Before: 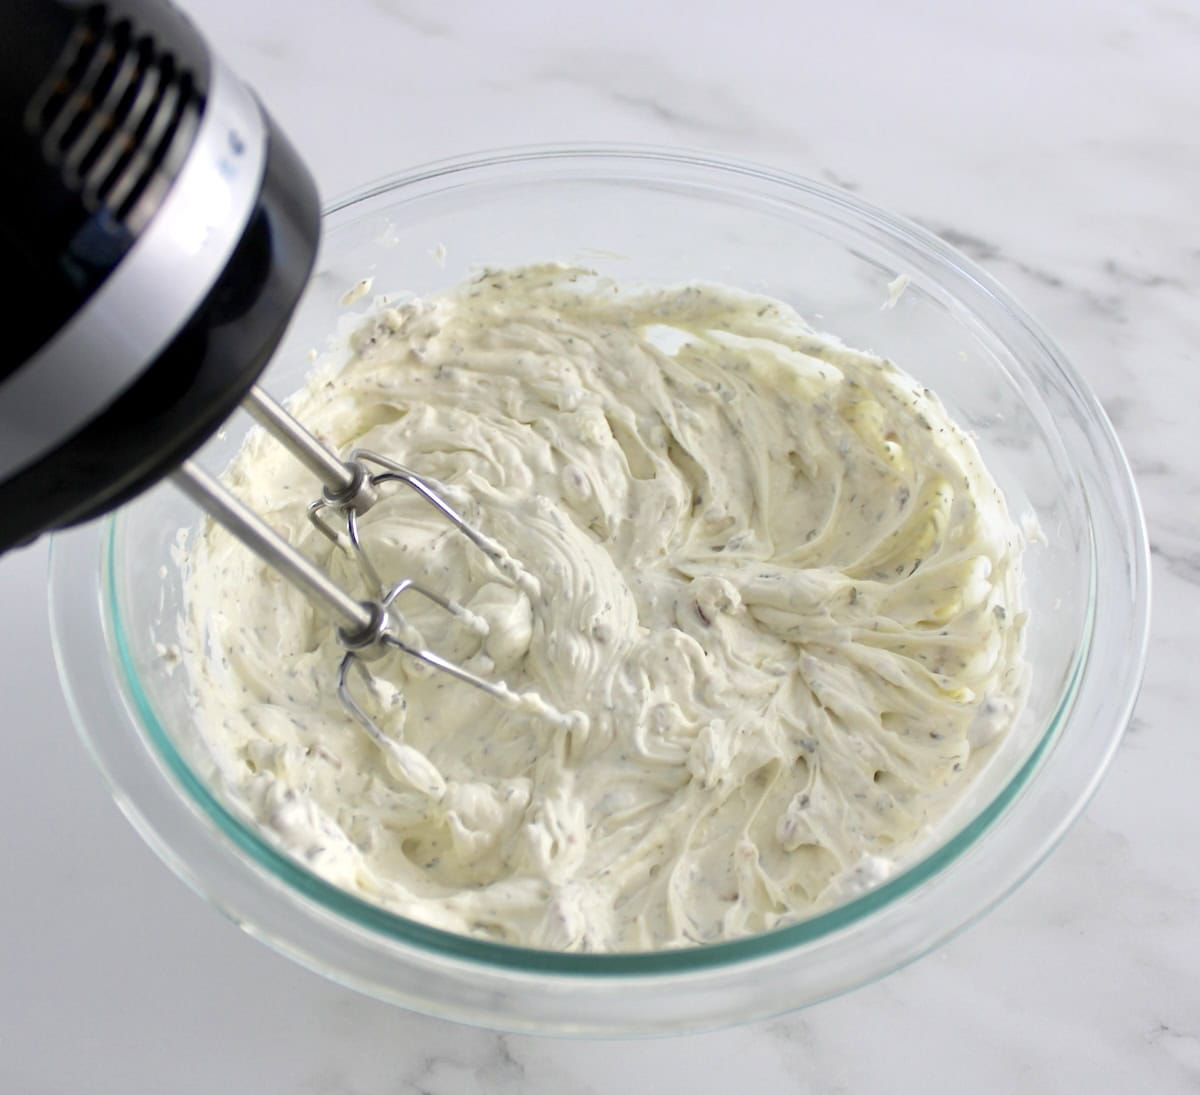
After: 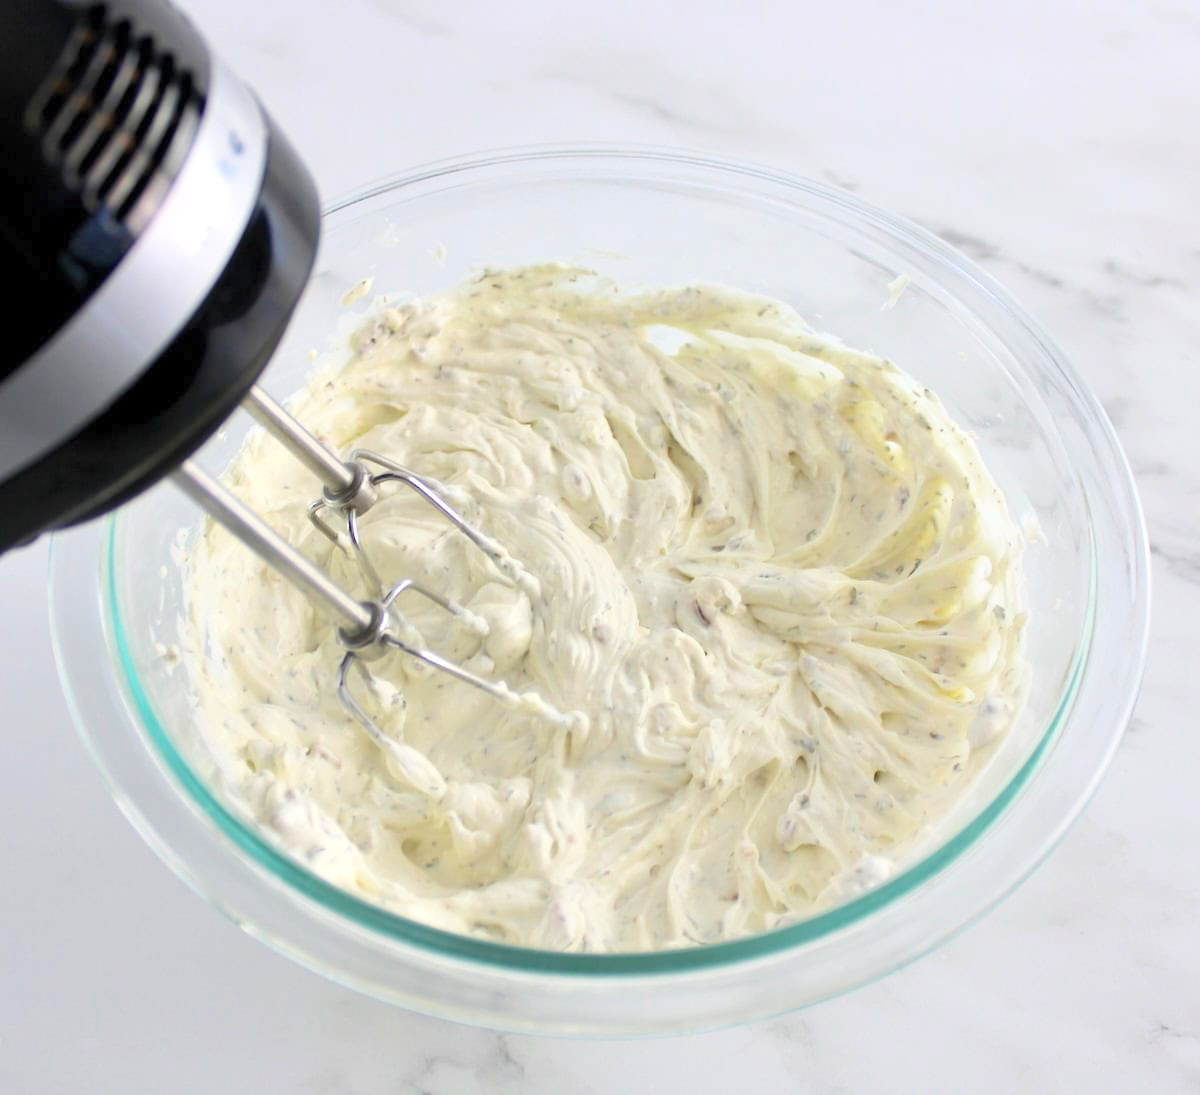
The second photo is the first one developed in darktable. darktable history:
contrast brightness saturation: contrast 0.14, brightness 0.21
color balance rgb: perceptual saturation grading › global saturation 10%
